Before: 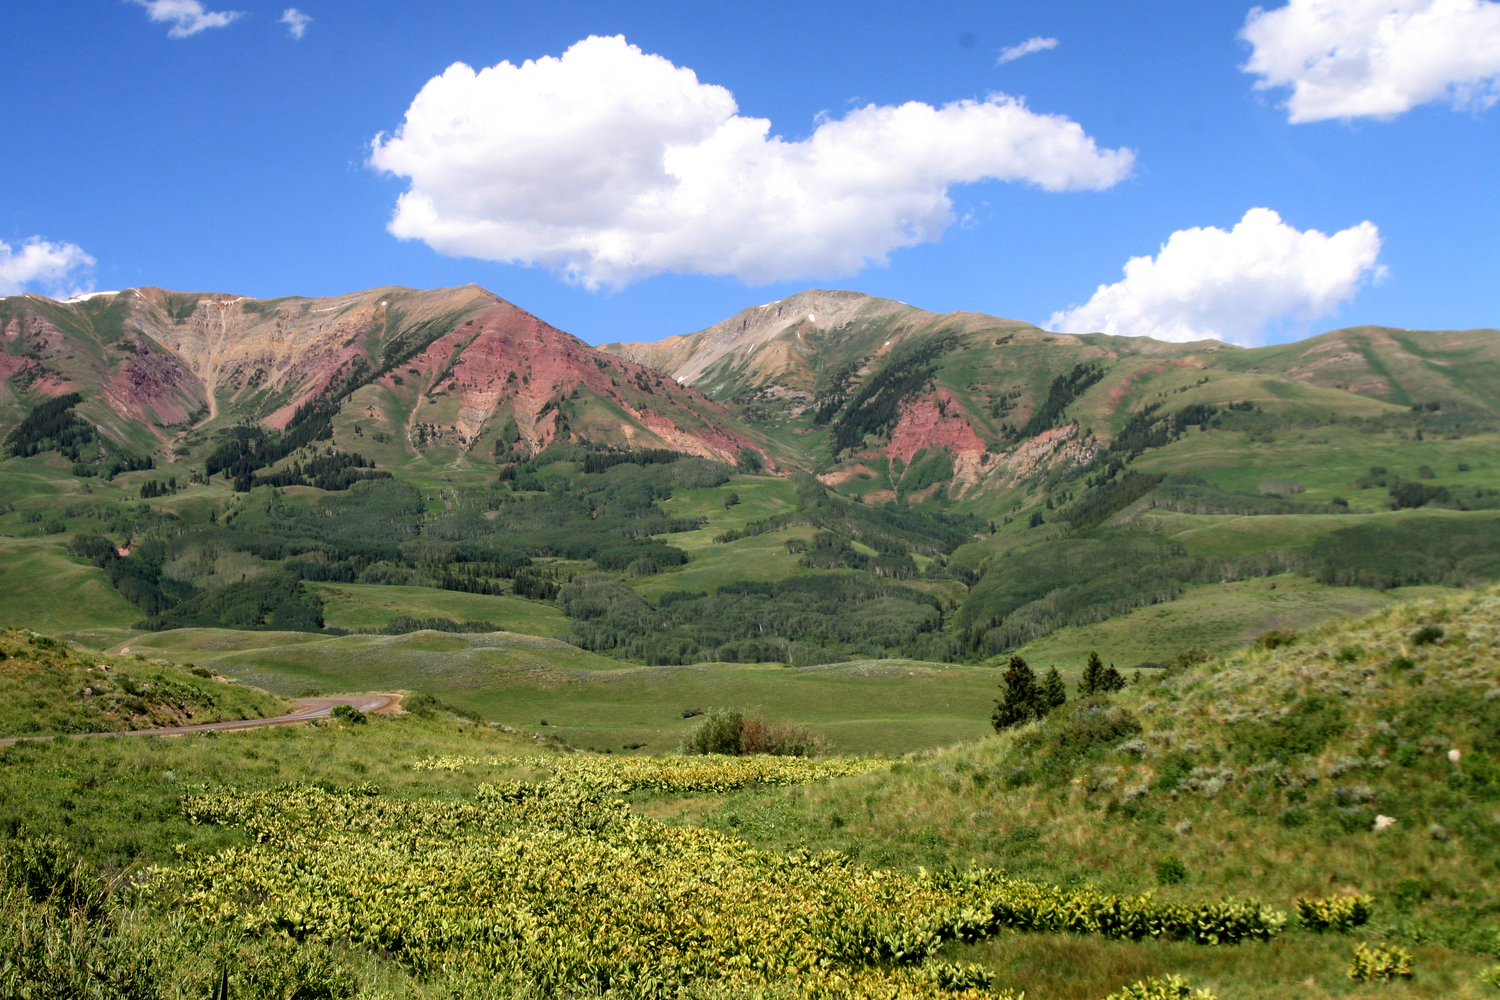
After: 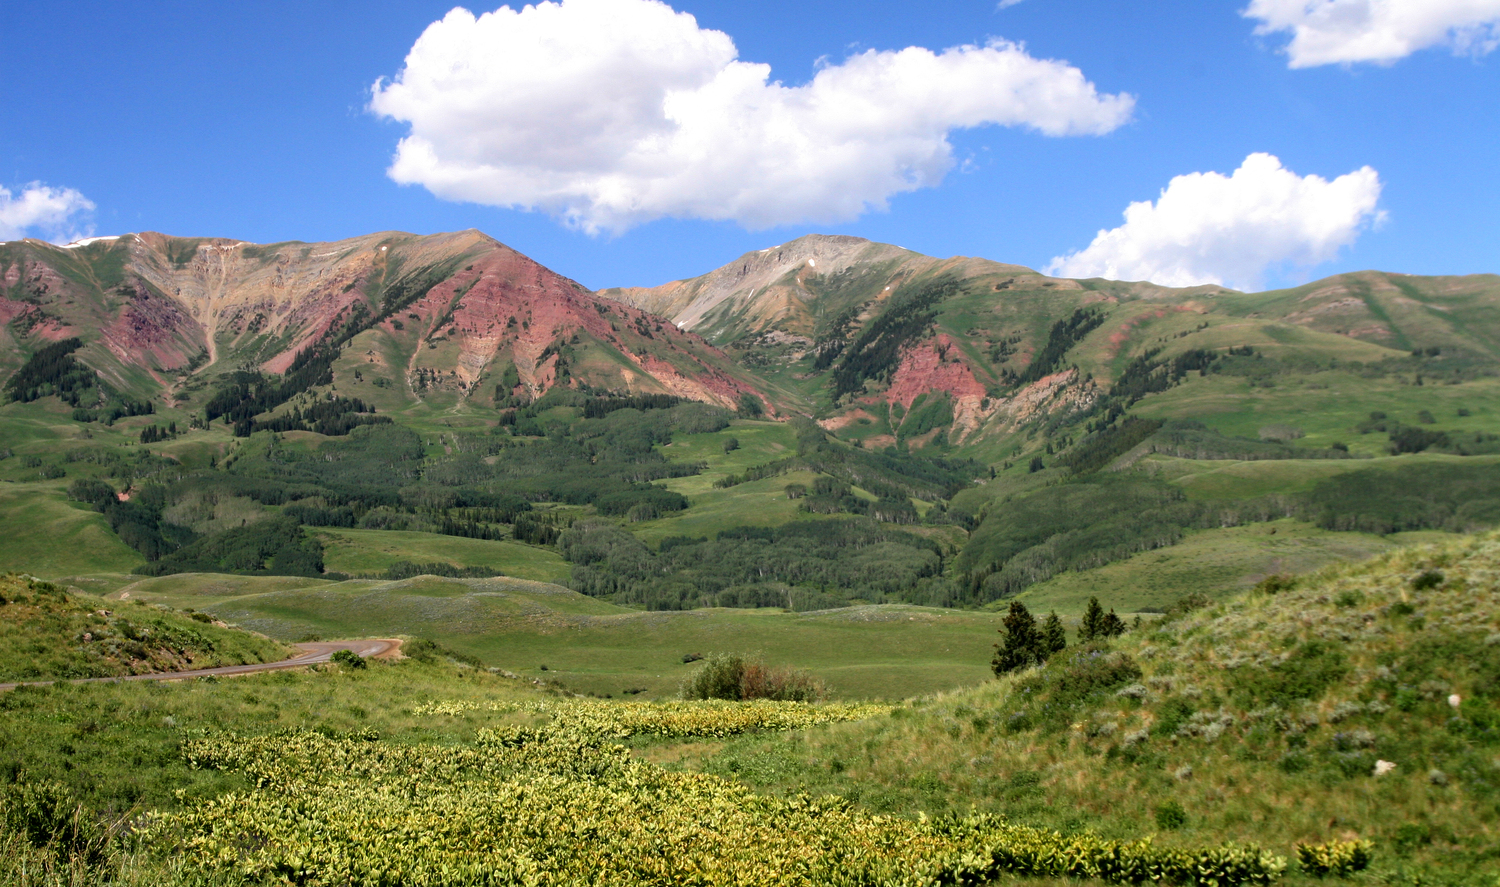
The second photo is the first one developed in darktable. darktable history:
crop and rotate: top 5.516%, bottom 5.696%
